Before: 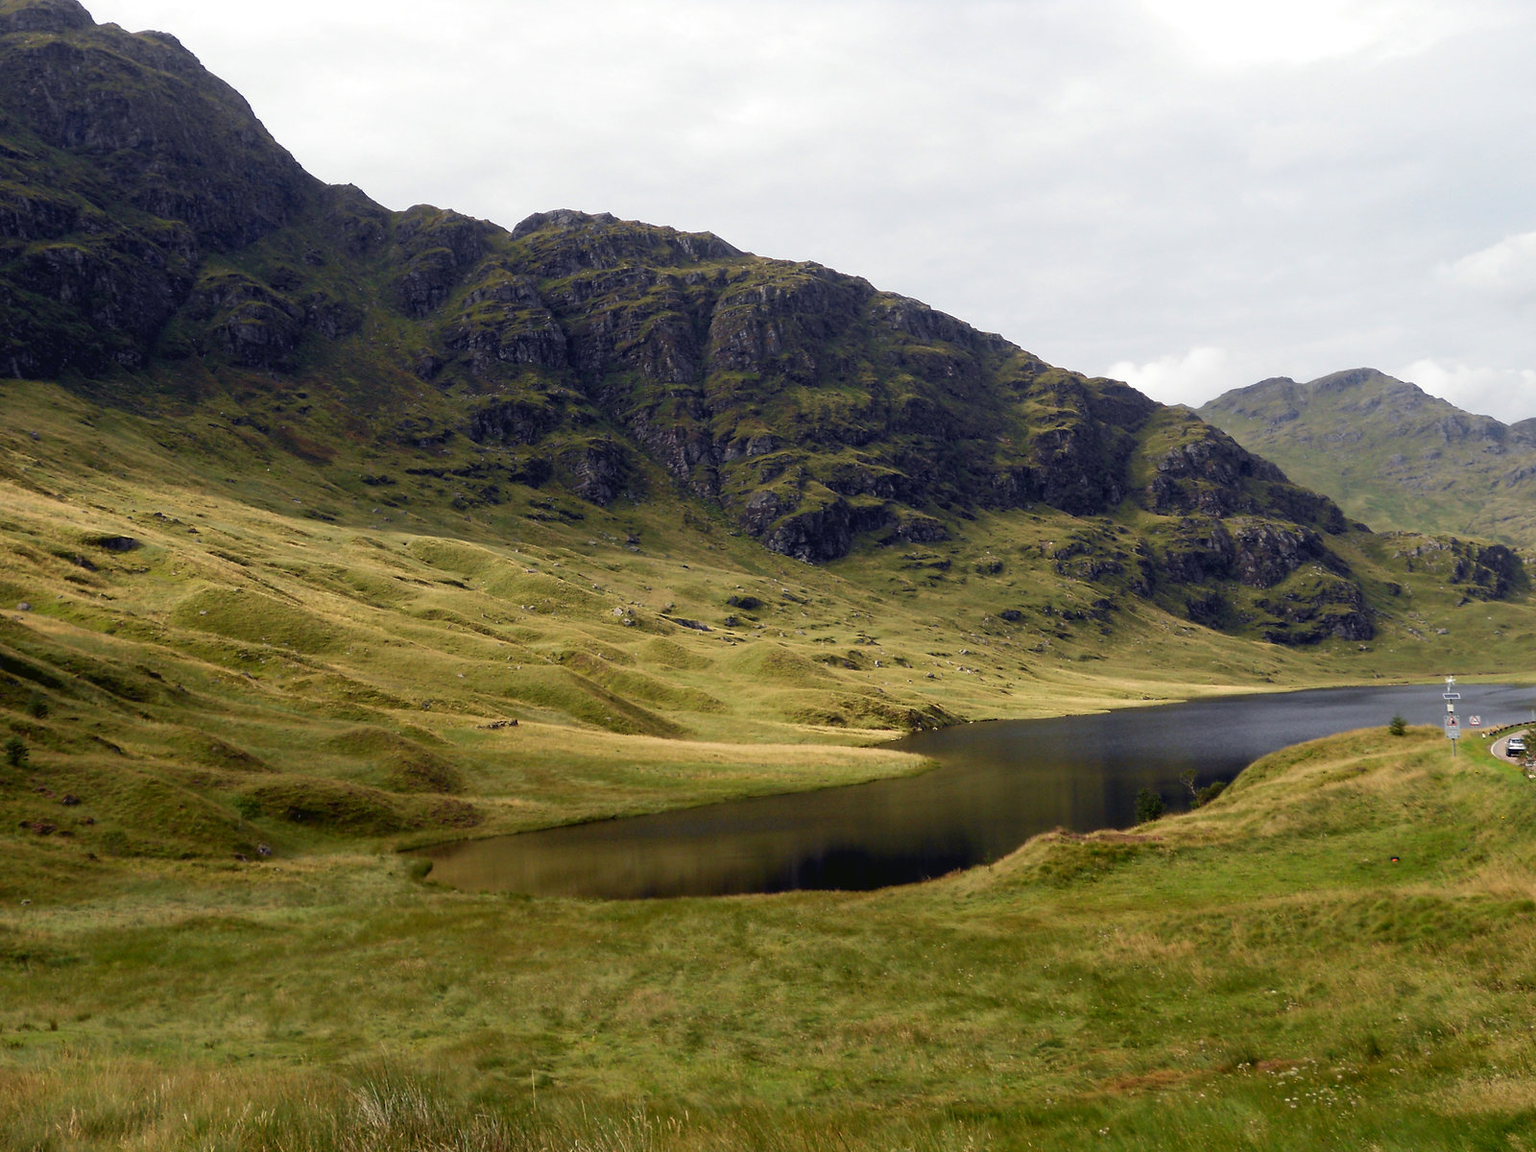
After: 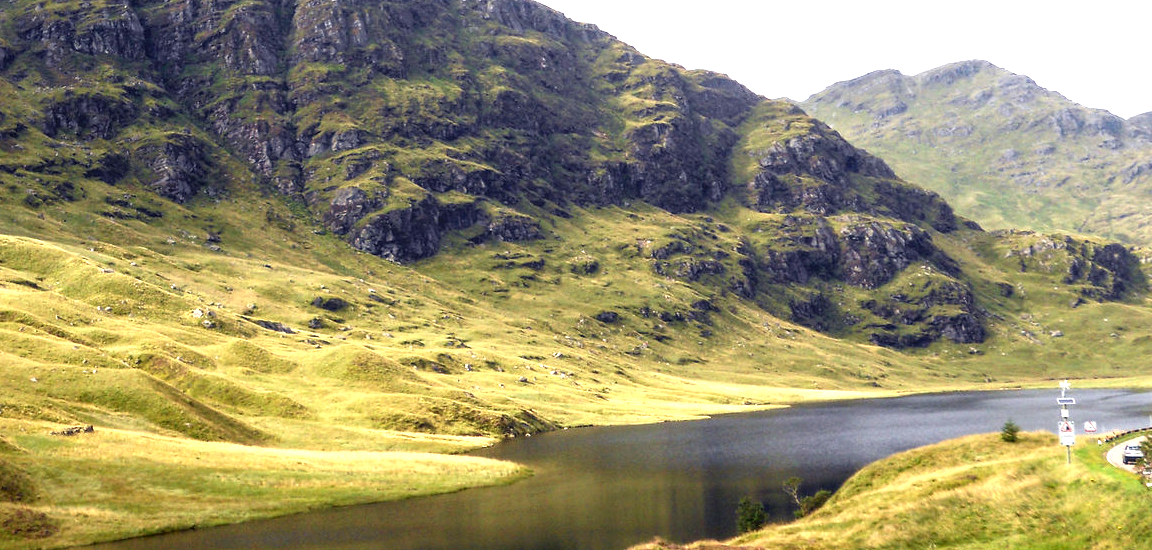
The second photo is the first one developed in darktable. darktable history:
exposure: black level correction 0, exposure 1.3 EV, compensate exposure bias true, compensate highlight preservation false
local contrast: on, module defaults
crop and rotate: left 27.938%, top 27.046%, bottom 27.046%
